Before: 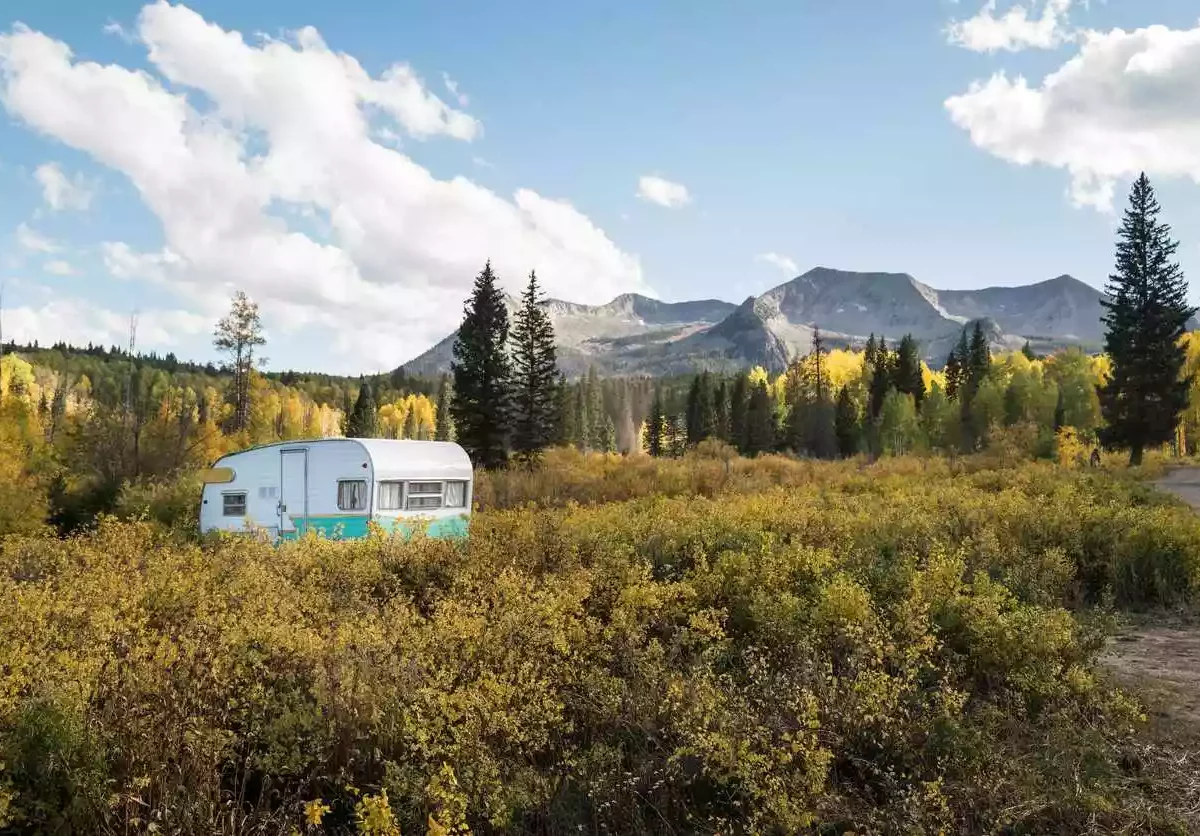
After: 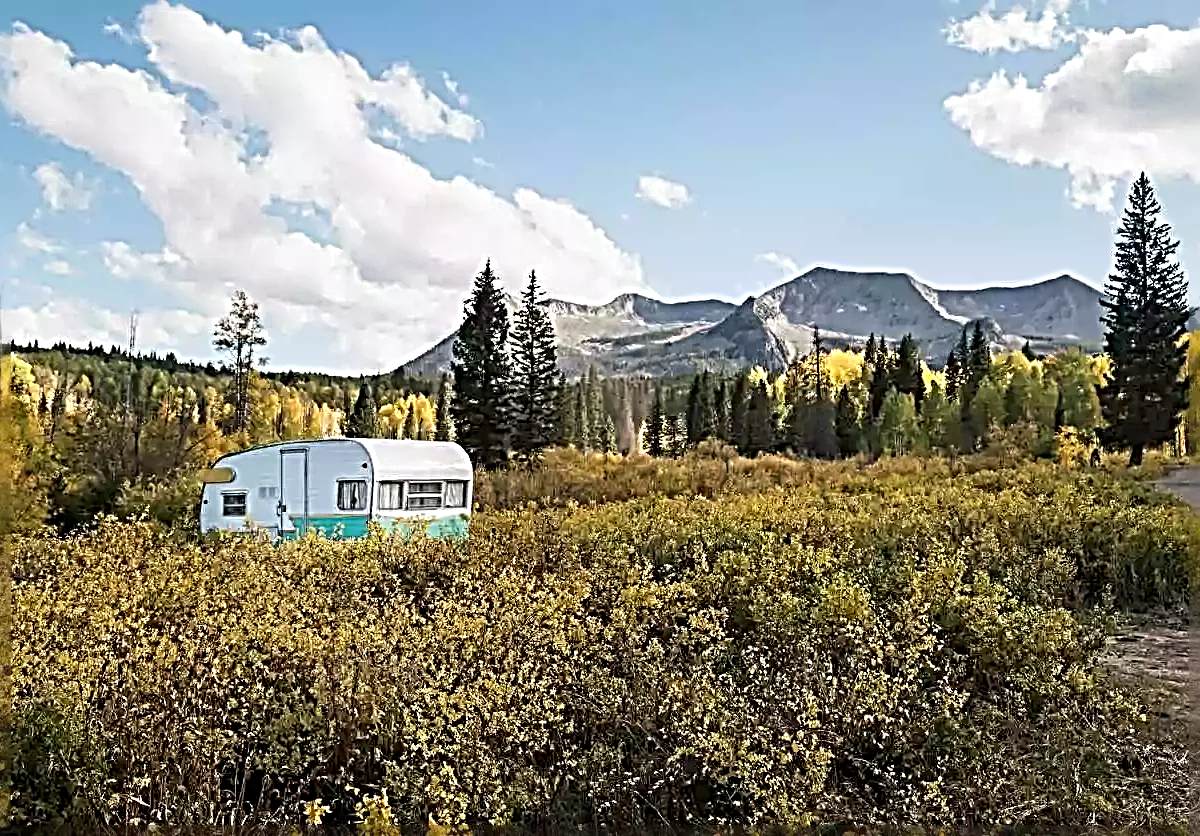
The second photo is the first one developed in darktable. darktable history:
sharpen: radius 4.02, amount 1.997
